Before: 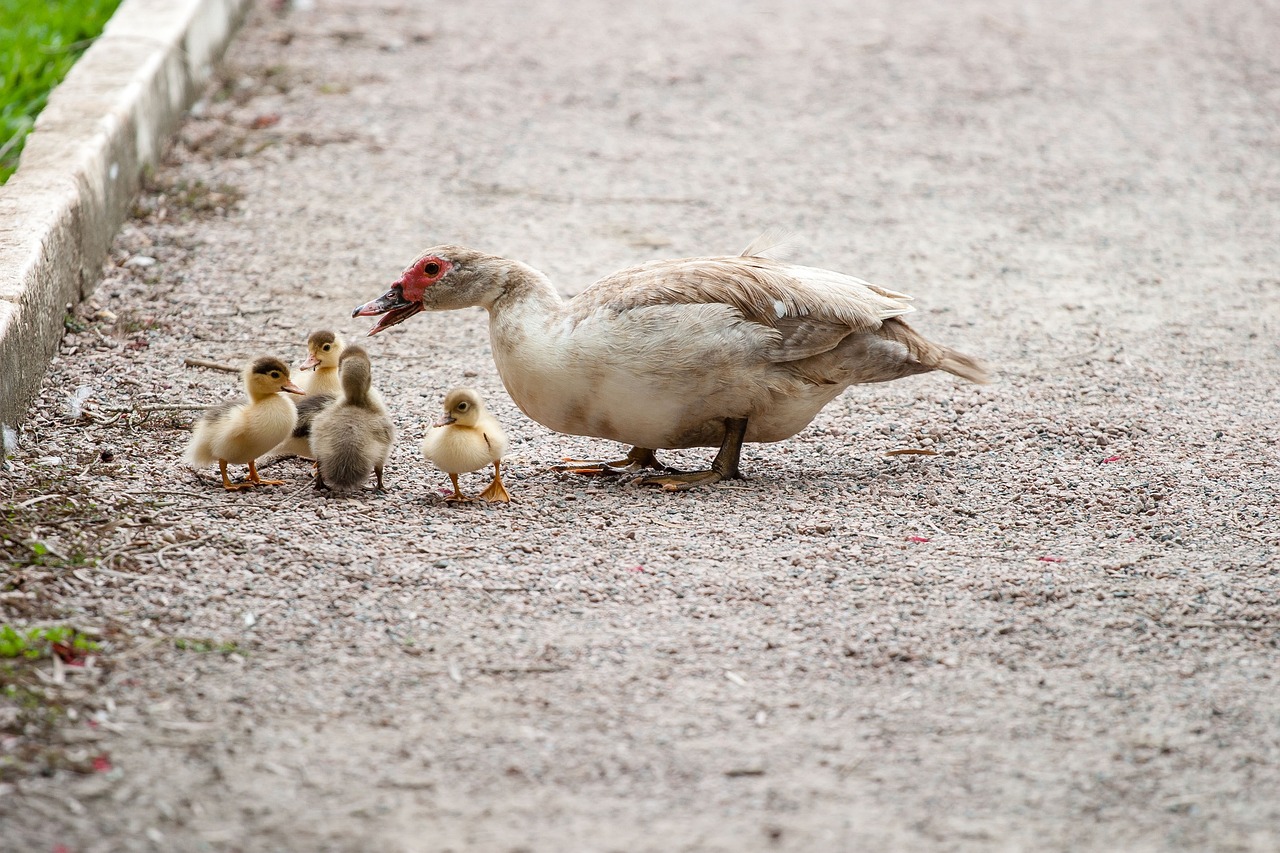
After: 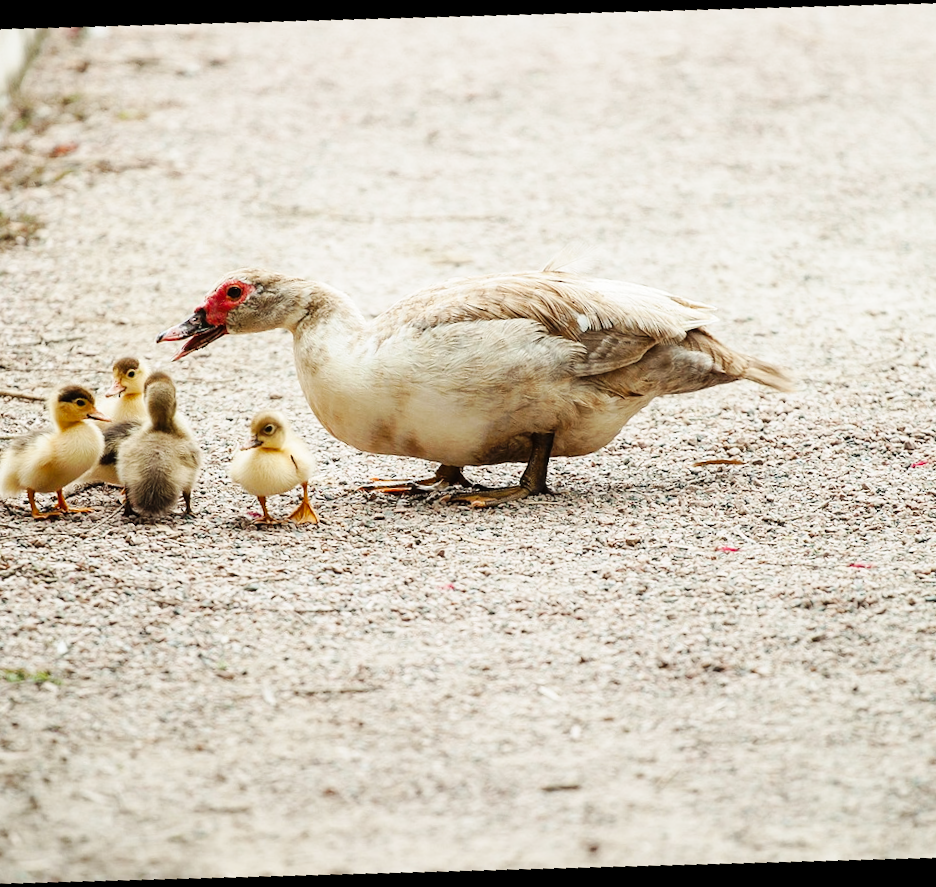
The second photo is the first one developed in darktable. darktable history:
crop and rotate: angle -3.27°, left 14.277%, top 0.028%, right 10.766%, bottom 0.028%
rotate and perspective: rotation -4.86°, automatic cropping off
contrast equalizer: y [[0.5, 0.5, 0.472, 0.5, 0.5, 0.5], [0.5 ×6], [0.5 ×6], [0 ×6], [0 ×6]]
rgb curve: curves: ch2 [(0, 0) (0.567, 0.512) (1, 1)], mode RGB, independent channels
base curve: curves: ch0 [(0, 0) (0.032, 0.025) (0.121, 0.166) (0.206, 0.329) (0.605, 0.79) (1, 1)], preserve colors none
